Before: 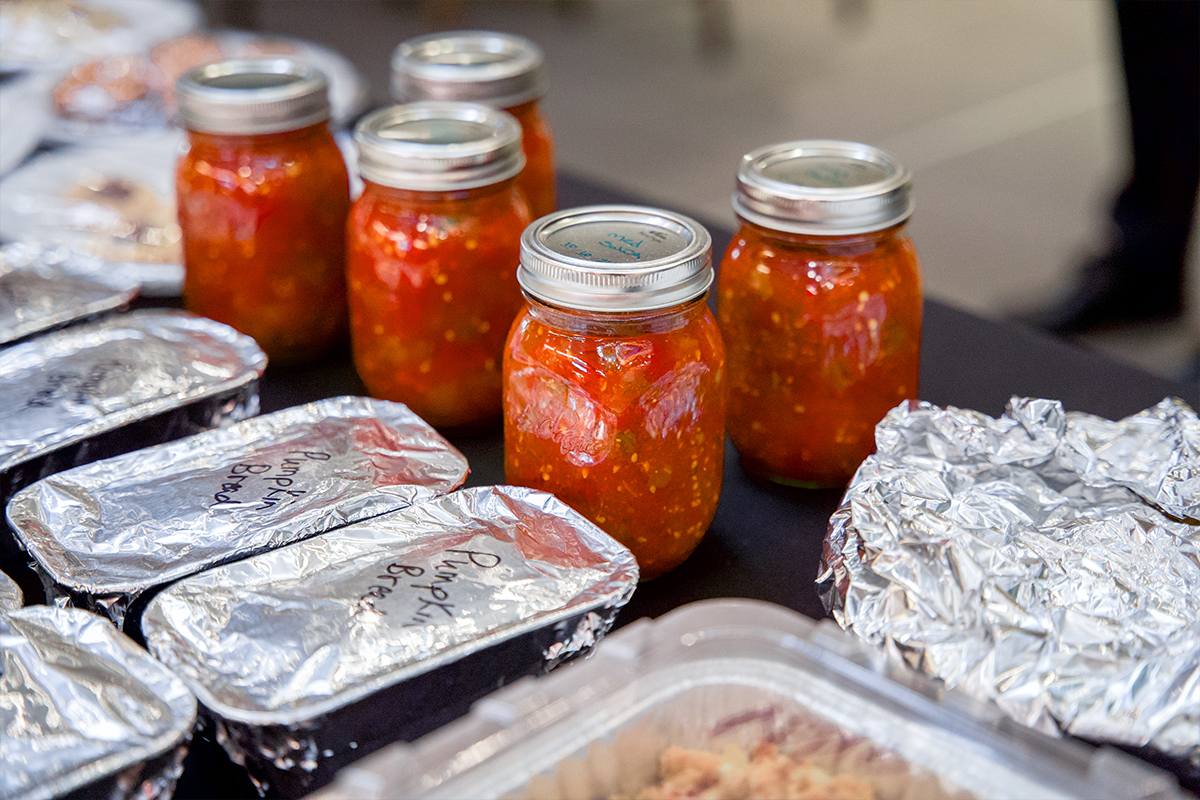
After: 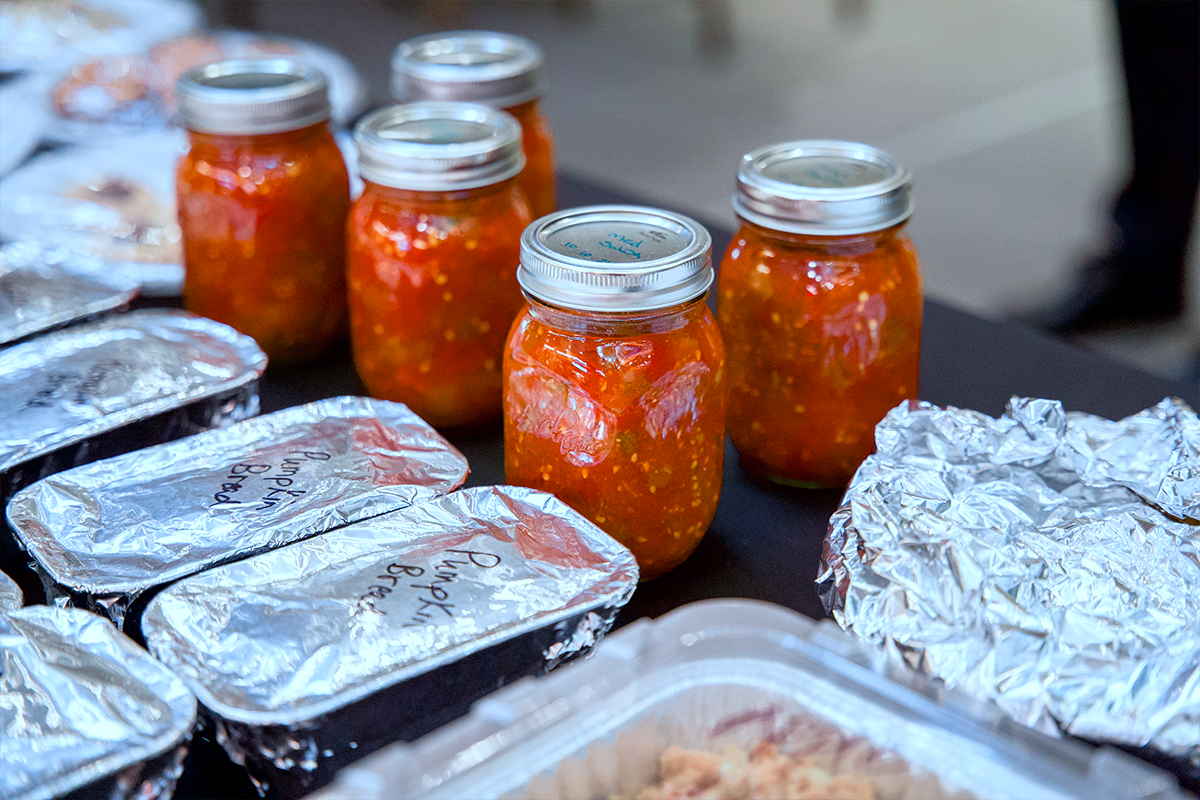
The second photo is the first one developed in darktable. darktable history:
color calibration: output R [1.063, -0.012, -0.003, 0], output G [0, 1.022, 0.021, 0], output B [-0.079, 0.047, 1, 0], illuminant custom, x 0.389, y 0.387, temperature 3838.64 K
white balance: emerald 1
